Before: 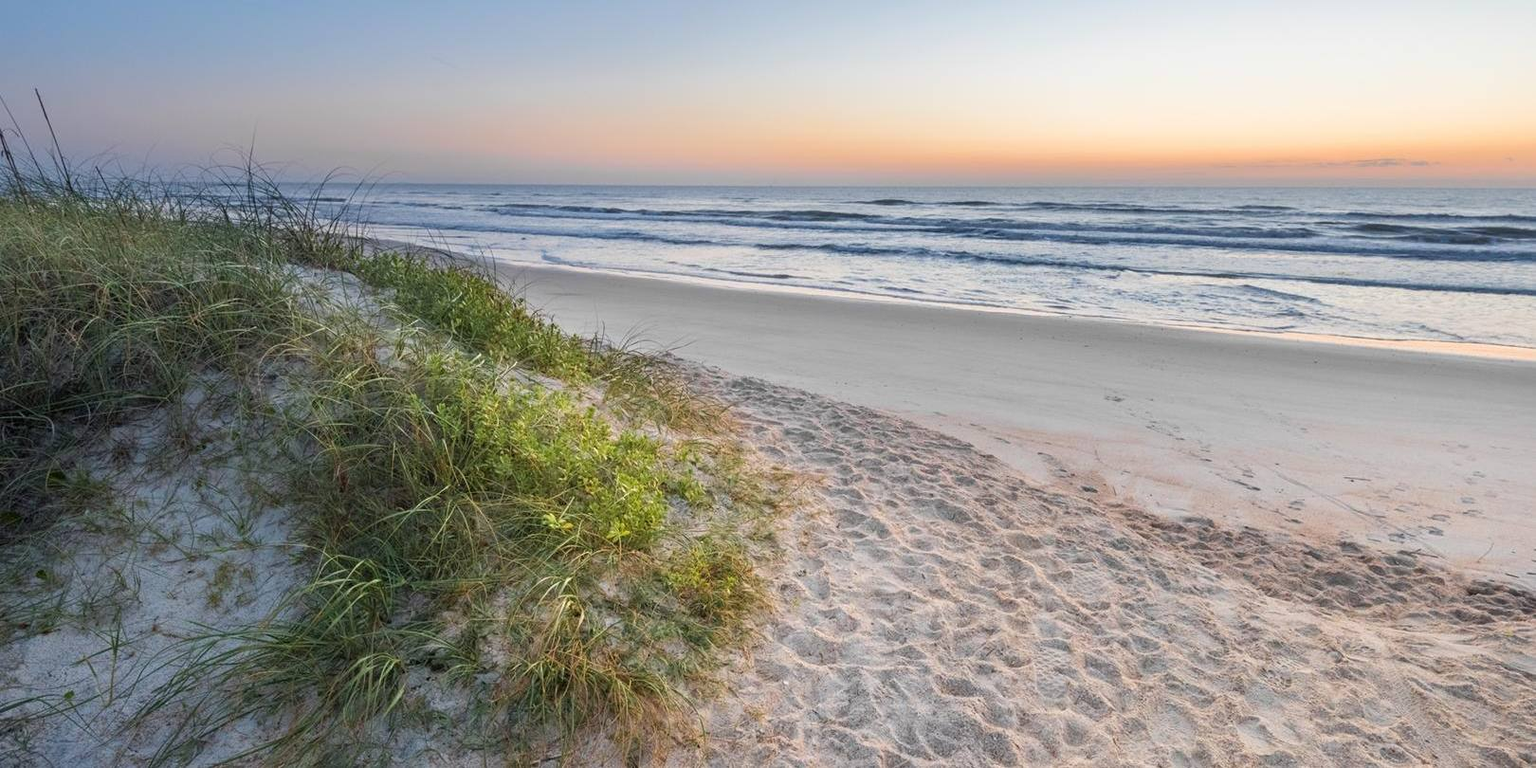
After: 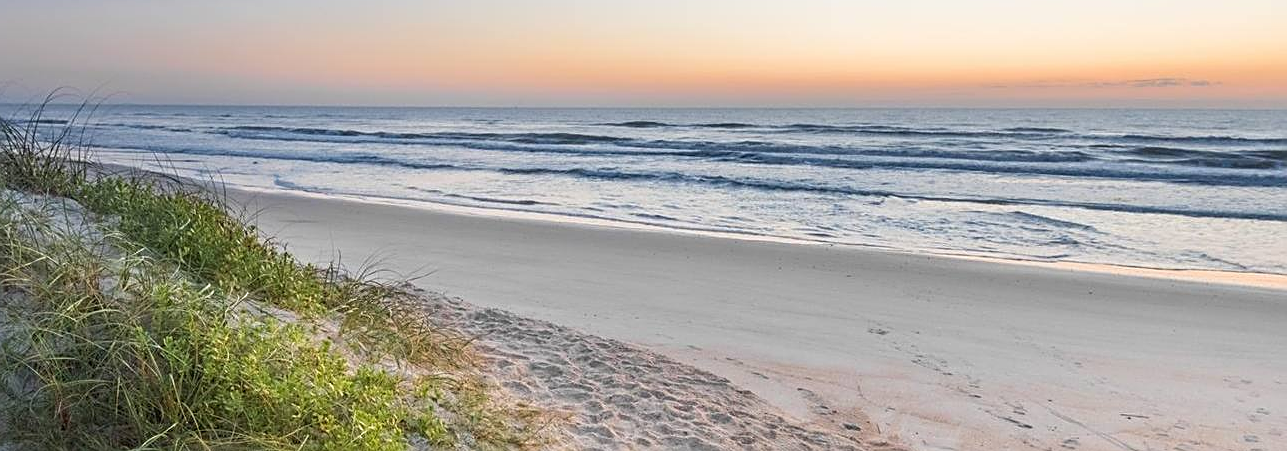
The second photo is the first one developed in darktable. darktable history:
sharpen: on, module defaults
crop: left 18.38%, top 11.092%, right 2.134%, bottom 33.217%
color zones: curves: ch0 [(0, 0.5) (0.143, 0.5) (0.286, 0.5) (0.429, 0.5) (0.571, 0.5) (0.714, 0.476) (0.857, 0.5) (1, 0.5)]; ch2 [(0, 0.5) (0.143, 0.5) (0.286, 0.5) (0.429, 0.5) (0.571, 0.5) (0.714, 0.487) (0.857, 0.5) (1, 0.5)]
